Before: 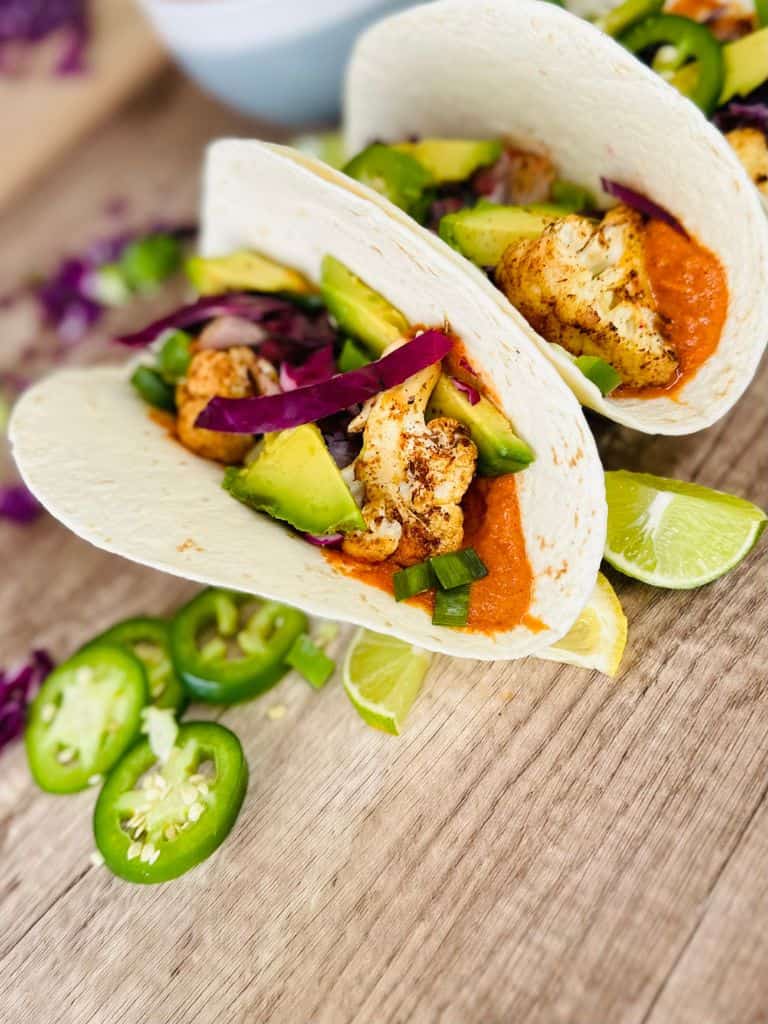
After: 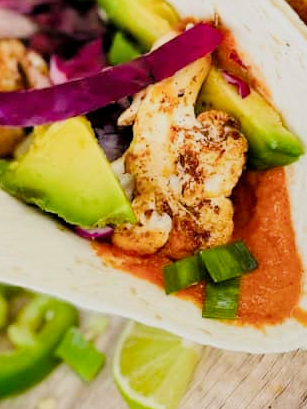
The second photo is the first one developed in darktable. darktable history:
exposure: exposure 0.6 EV, compensate highlight preservation false
filmic rgb: black relative exposure -6.68 EV, white relative exposure 4.56 EV, hardness 3.25
crop: left 30%, top 30%, right 30%, bottom 30%
shadows and highlights: shadows color adjustment 97.66%, soften with gaussian
